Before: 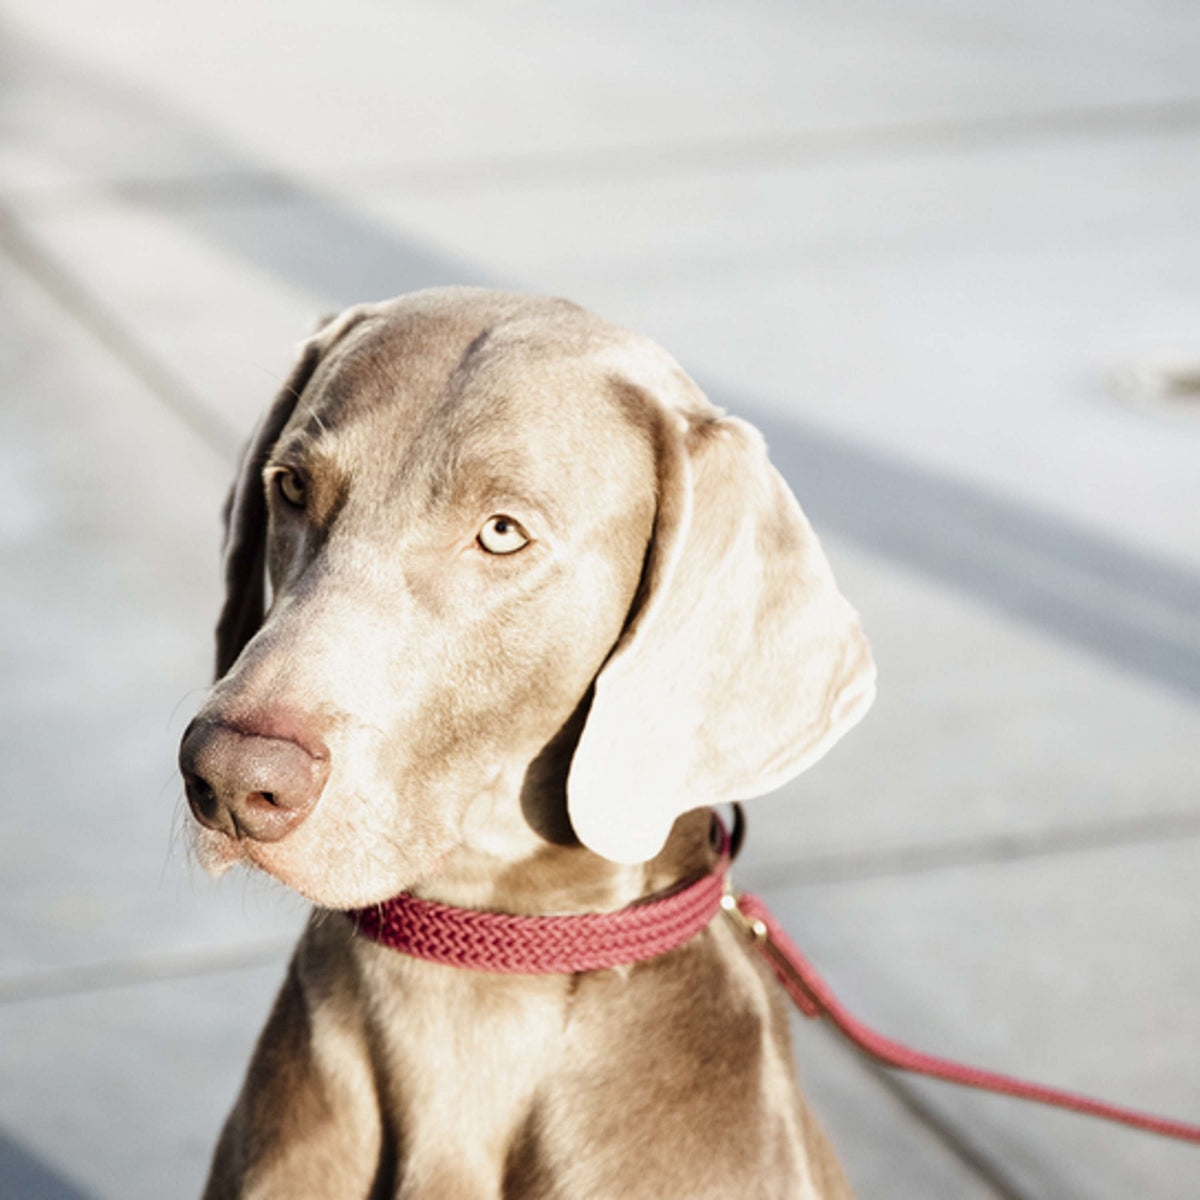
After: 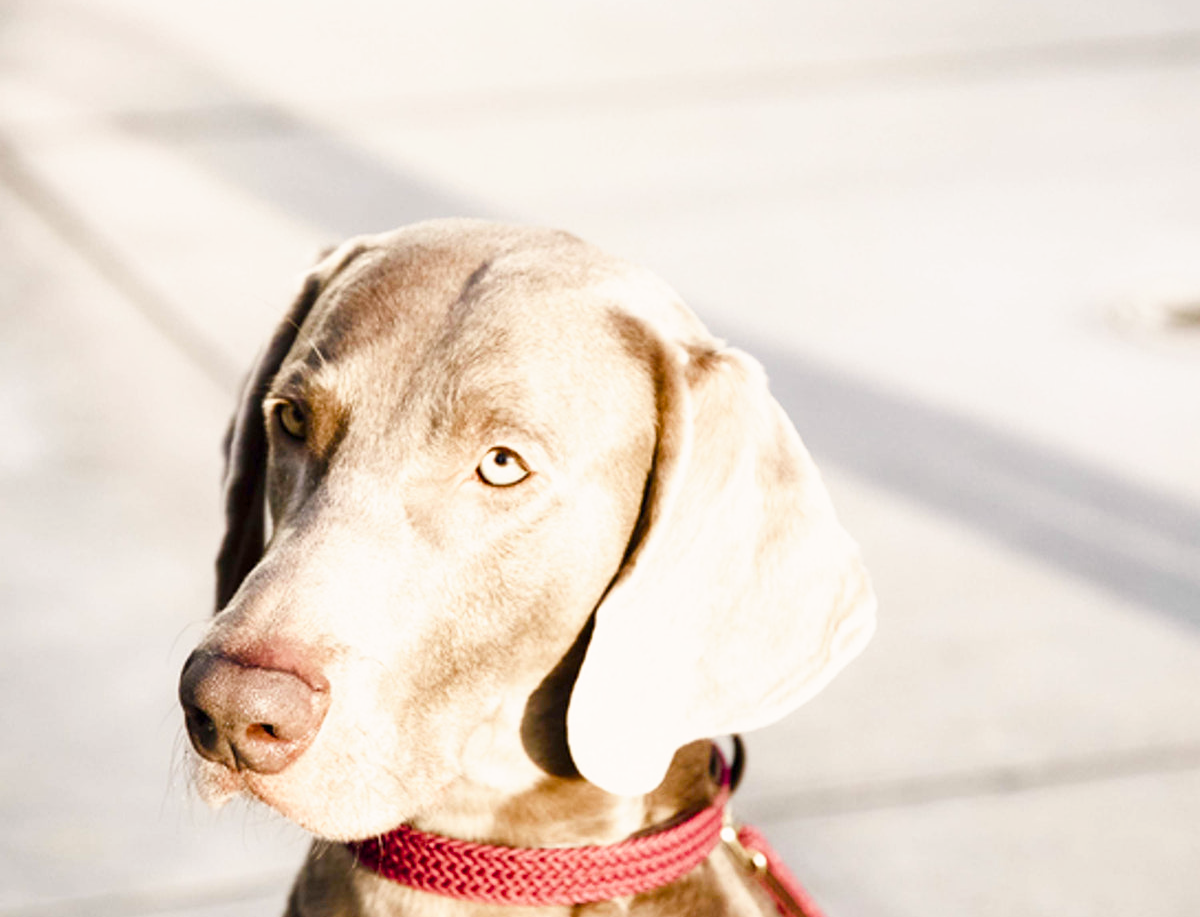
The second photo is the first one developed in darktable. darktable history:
color balance rgb: highlights gain › chroma 2.851%, highlights gain › hue 61.71°, perceptual saturation grading › global saturation -0.093%, perceptual saturation grading › highlights -29.592%, perceptual saturation grading › mid-tones 28.793%, perceptual saturation grading › shadows 58.848%
base curve: curves: ch0 [(0, 0) (0.688, 0.865) (1, 1)], preserve colors none
crop: top 5.704%, bottom 17.805%
